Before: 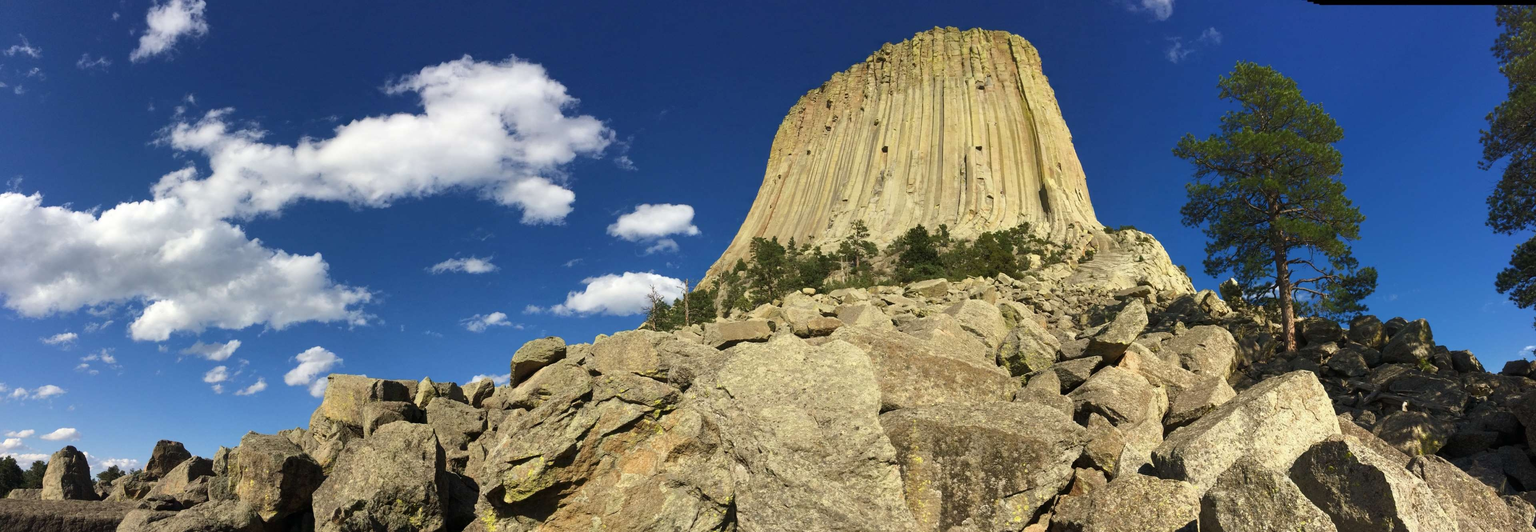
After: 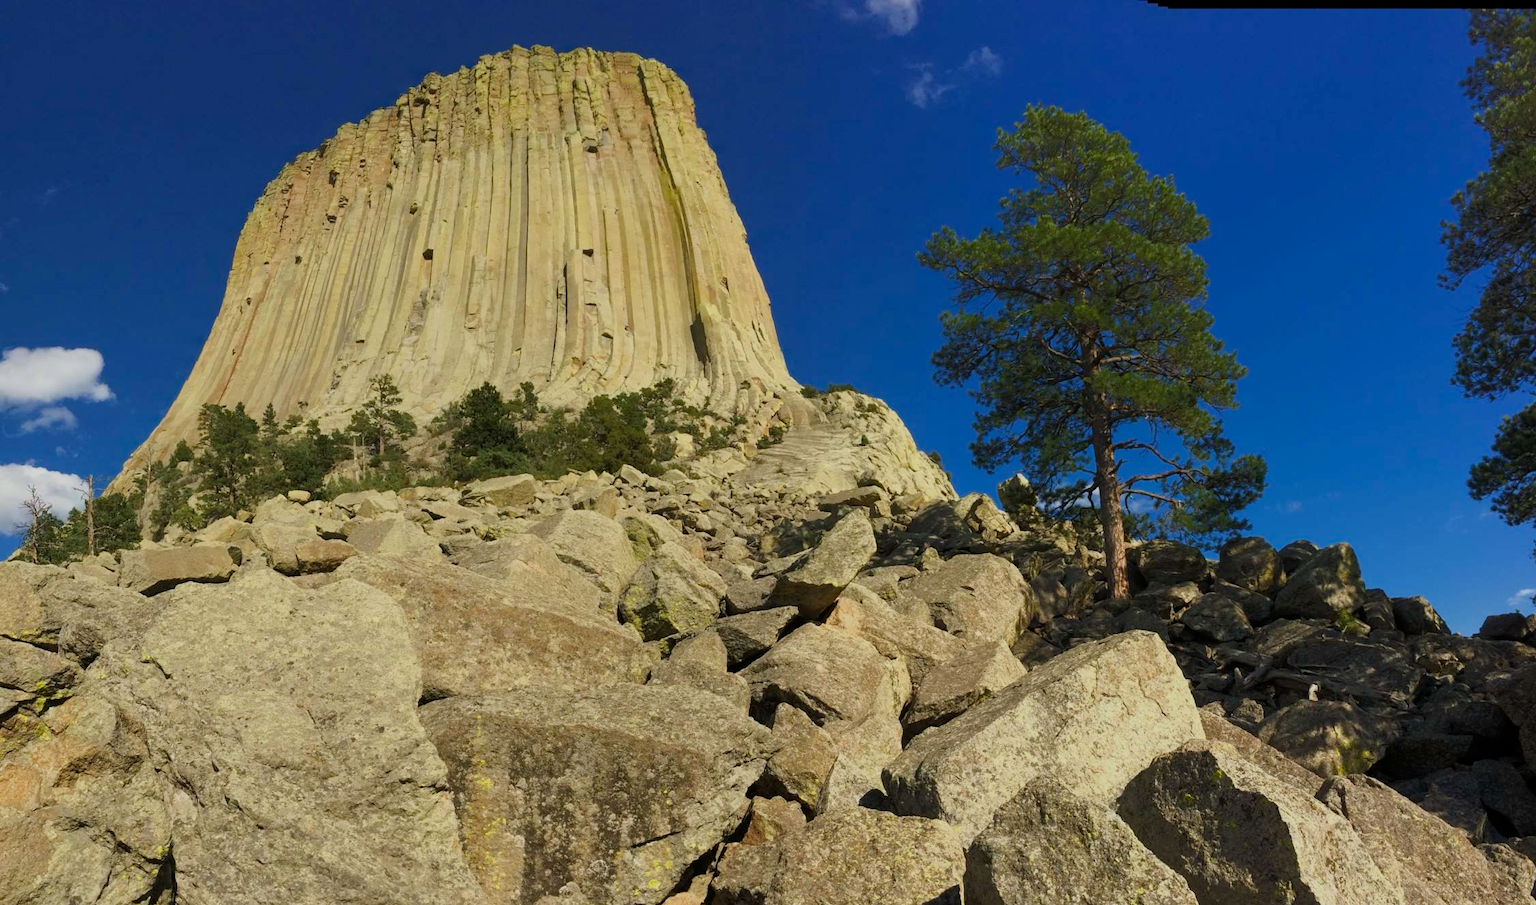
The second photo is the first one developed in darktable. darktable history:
exposure: exposure -0.148 EV, compensate highlight preservation false
filmic rgb: black relative exposure -16 EV, white relative exposure 4.04 EV, target black luminance 0%, hardness 7.62, latitude 72.85%, contrast 0.899, highlights saturation mix 10.39%, shadows ↔ highlights balance -0.376%, color science v6 (2022)
crop: left 41.275%
color balance rgb: linear chroma grading › global chroma 9.824%, perceptual saturation grading › global saturation -2.026%, perceptual saturation grading › highlights -7.625%, perceptual saturation grading › mid-tones 8.428%, perceptual saturation grading › shadows 4.409%, global vibrance 9.582%
